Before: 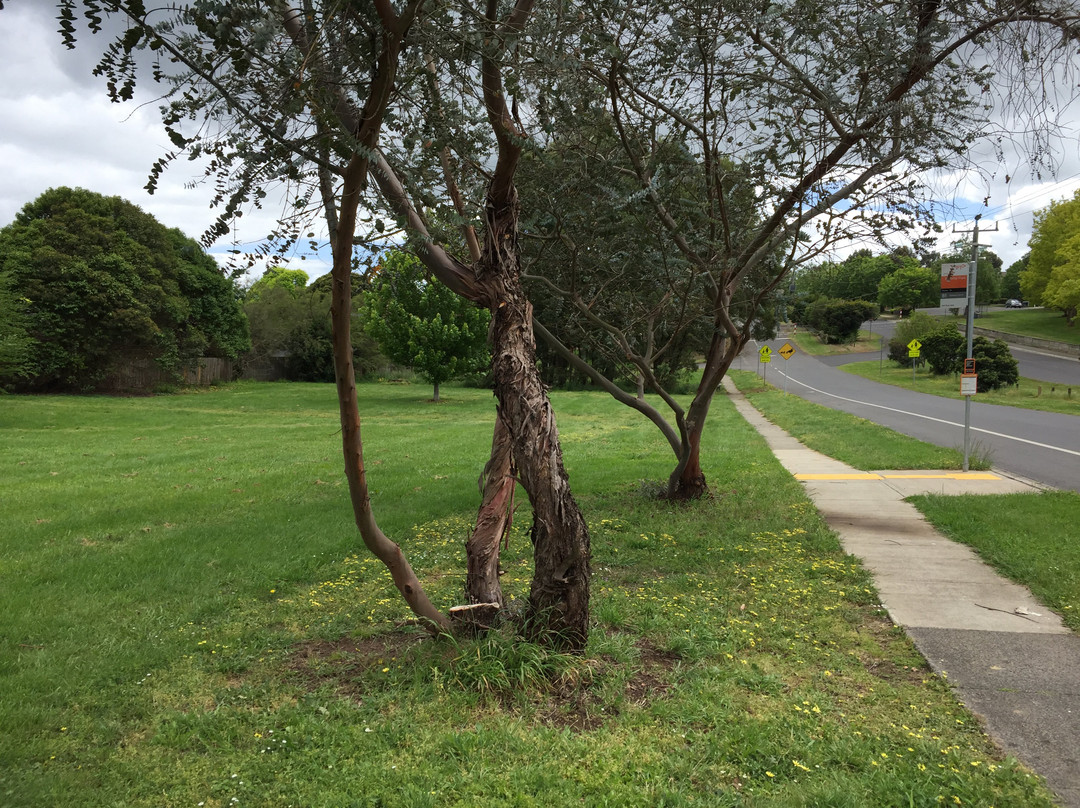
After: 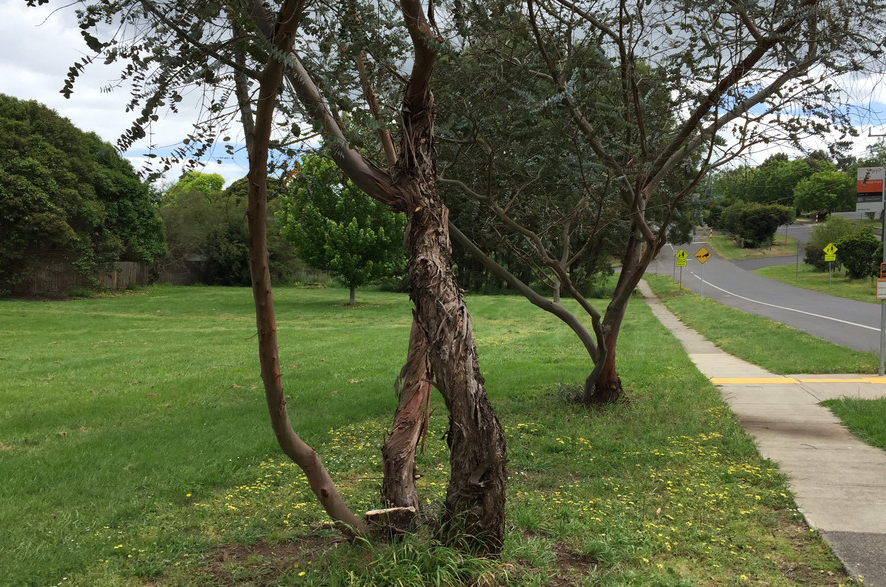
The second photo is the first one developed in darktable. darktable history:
crop: left 7.804%, top 11.95%, right 10.067%, bottom 15.396%
